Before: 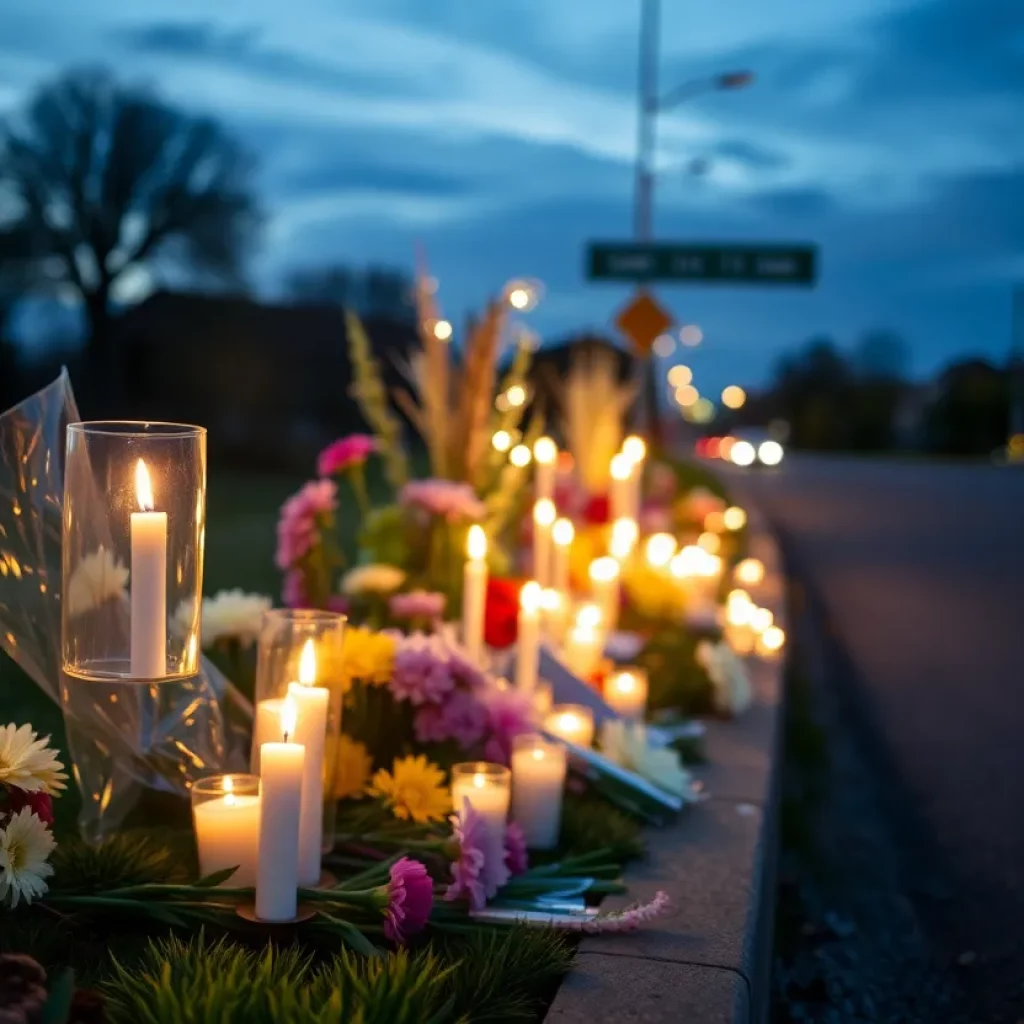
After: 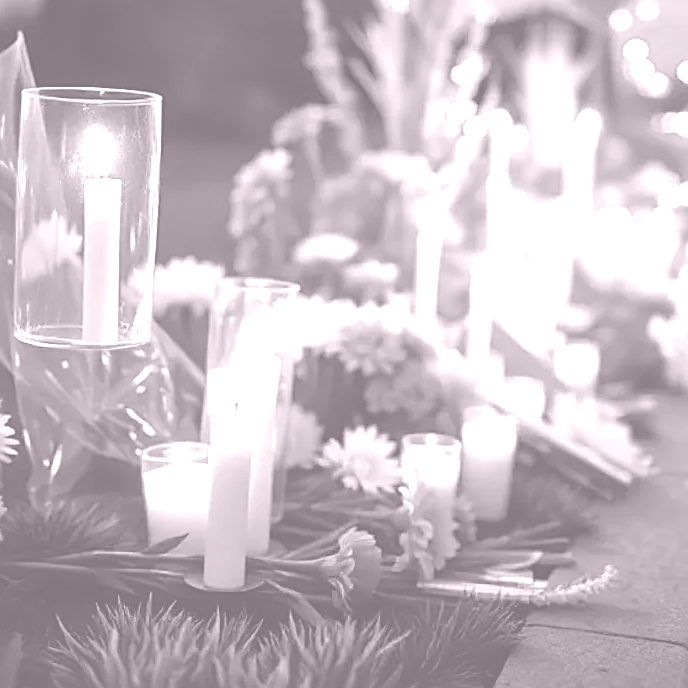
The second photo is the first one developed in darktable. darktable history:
crop and rotate: angle -0.82°, left 3.85%, top 31.828%, right 27.992%
contrast brightness saturation: saturation 0.1
sharpen: amount 0.75
colorize: hue 25.2°, saturation 83%, source mix 82%, lightness 79%, version 1
